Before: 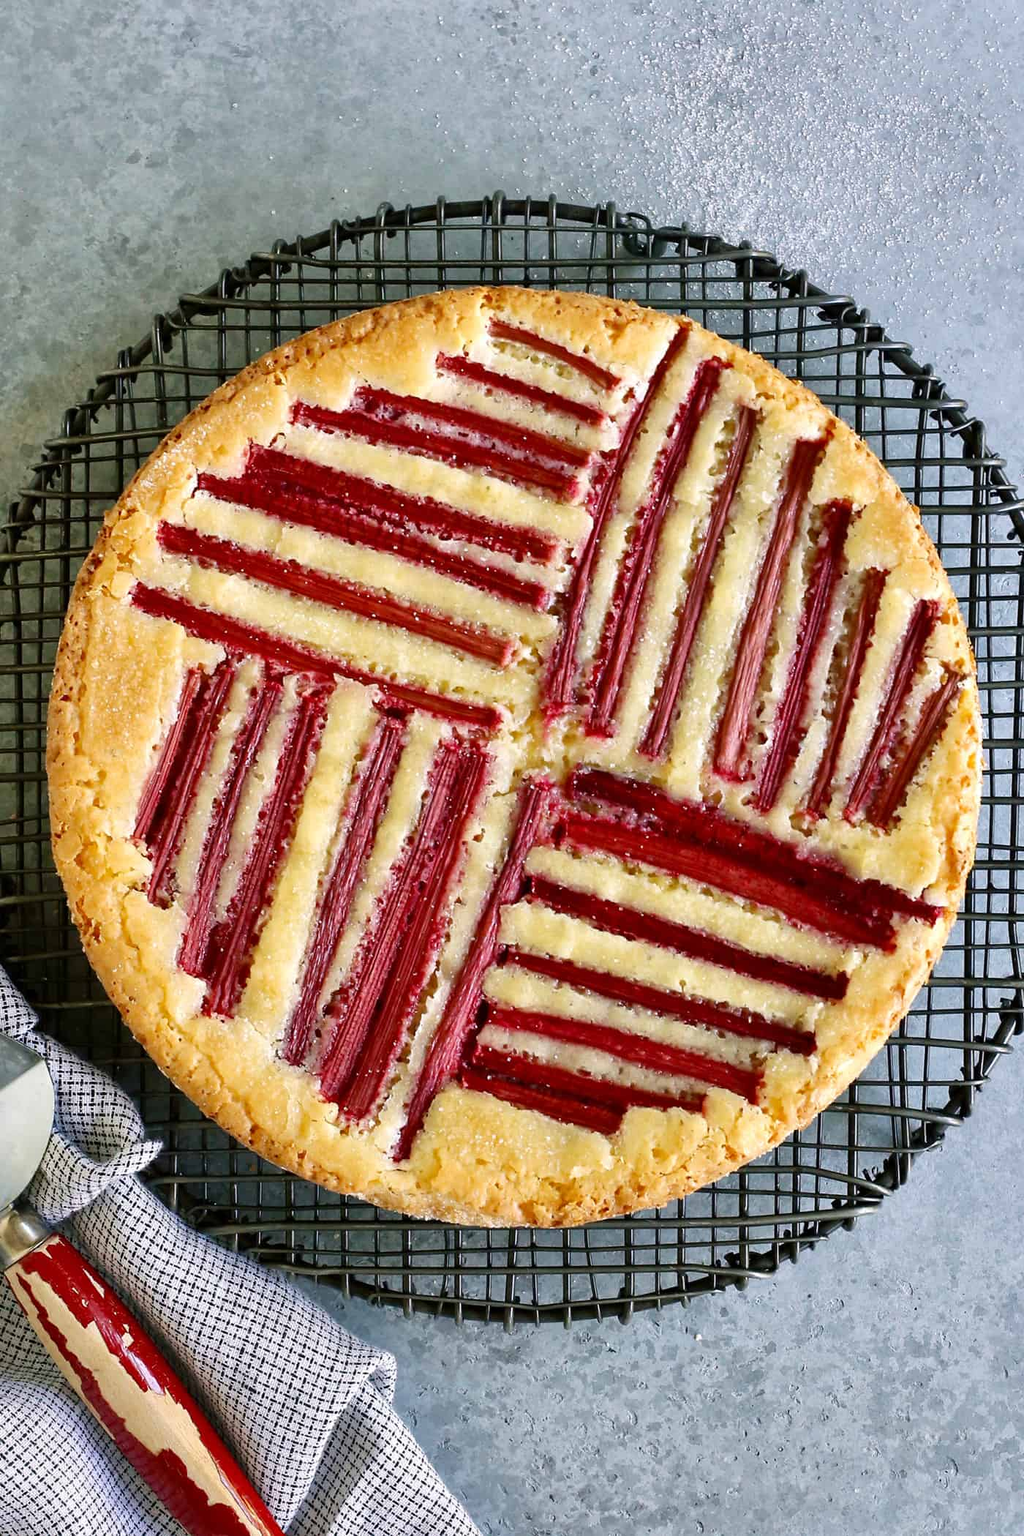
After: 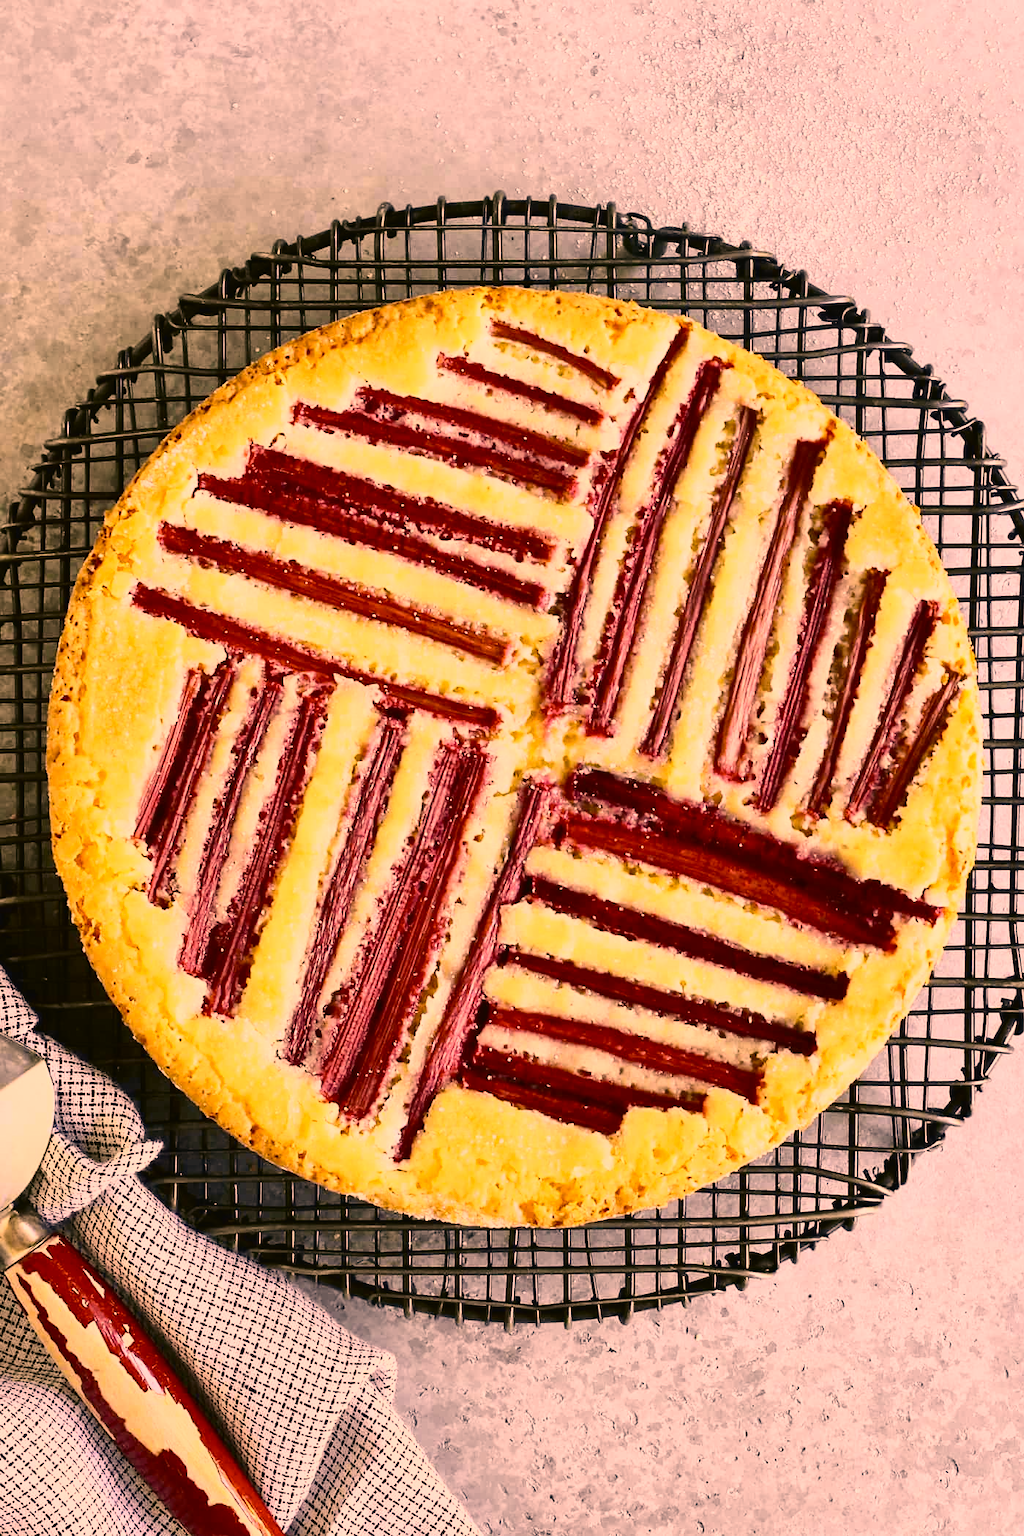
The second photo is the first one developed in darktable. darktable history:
tone curve: curves: ch0 [(0.003, 0.023) (0.071, 0.052) (0.236, 0.197) (0.466, 0.557) (0.625, 0.761) (0.783, 0.9) (0.994, 0.968)]; ch1 [(0, 0) (0.262, 0.227) (0.417, 0.386) (0.469, 0.467) (0.502, 0.498) (0.528, 0.53) (0.573, 0.579) (0.605, 0.621) (0.644, 0.671) (0.686, 0.728) (0.994, 0.987)]; ch2 [(0, 0) (0.262, 0.188) (0.385, 0.353) (0.427, 0.424) (0.495, 0.493) (0.515, 0.54) (0.547, 0.561) (0.589, 0.613) (0.644, 0.748) (1, 1)], color space Lab, independent channels, preserve colors none
color correction: highlights a* 40, highlights b* 40, saturation 0.69
